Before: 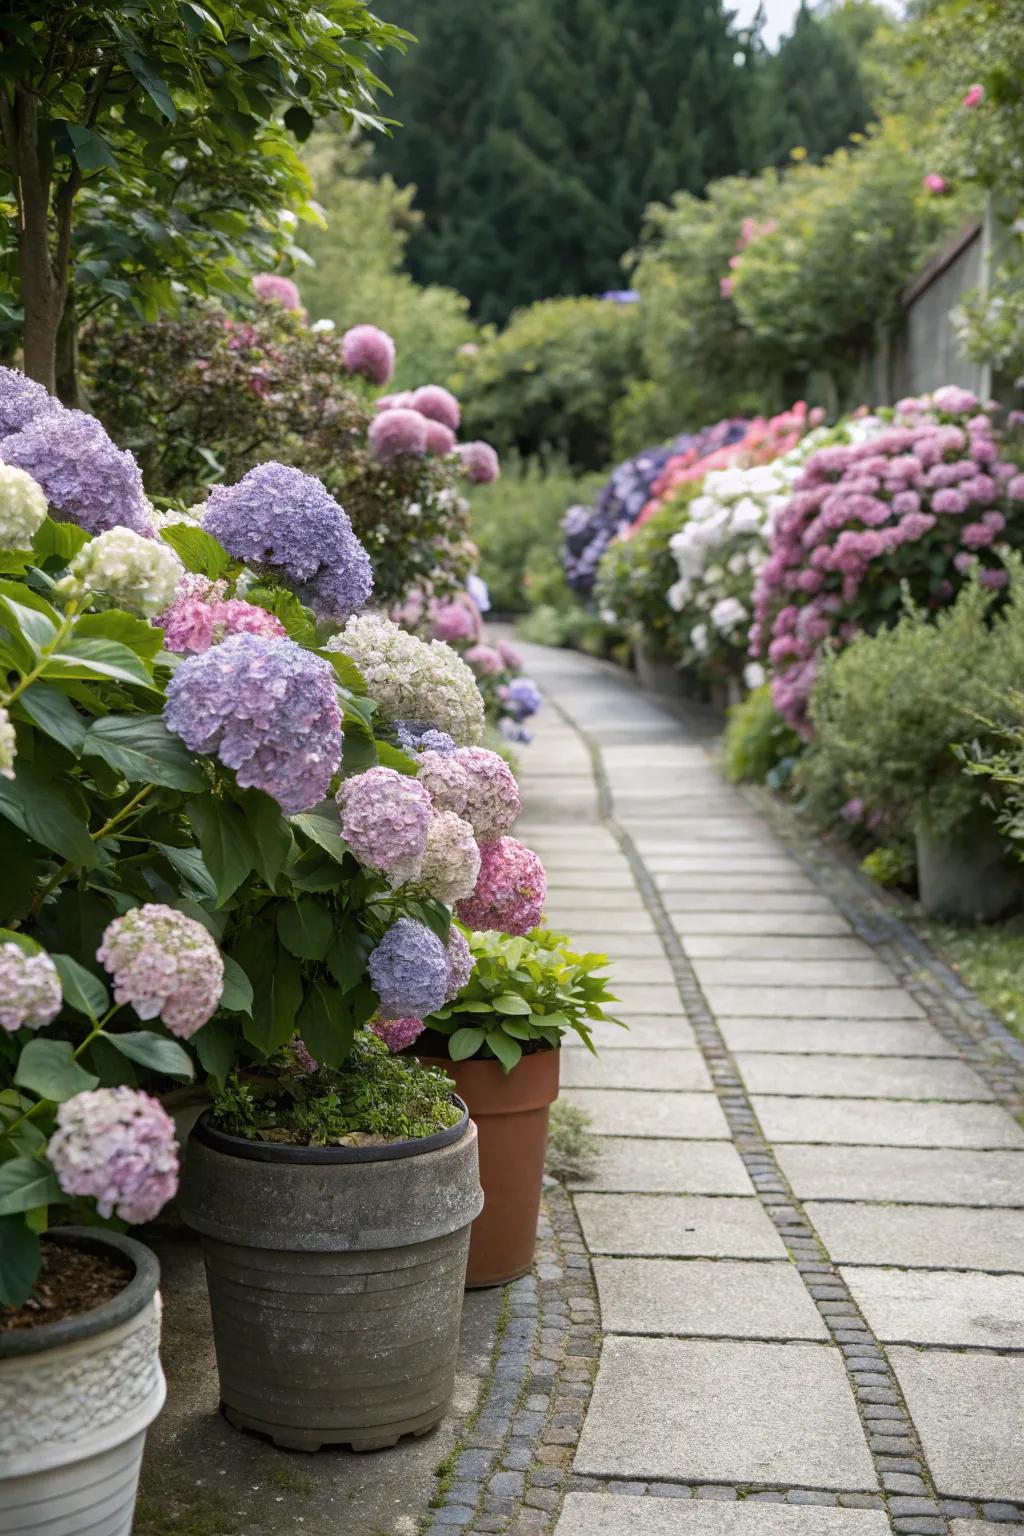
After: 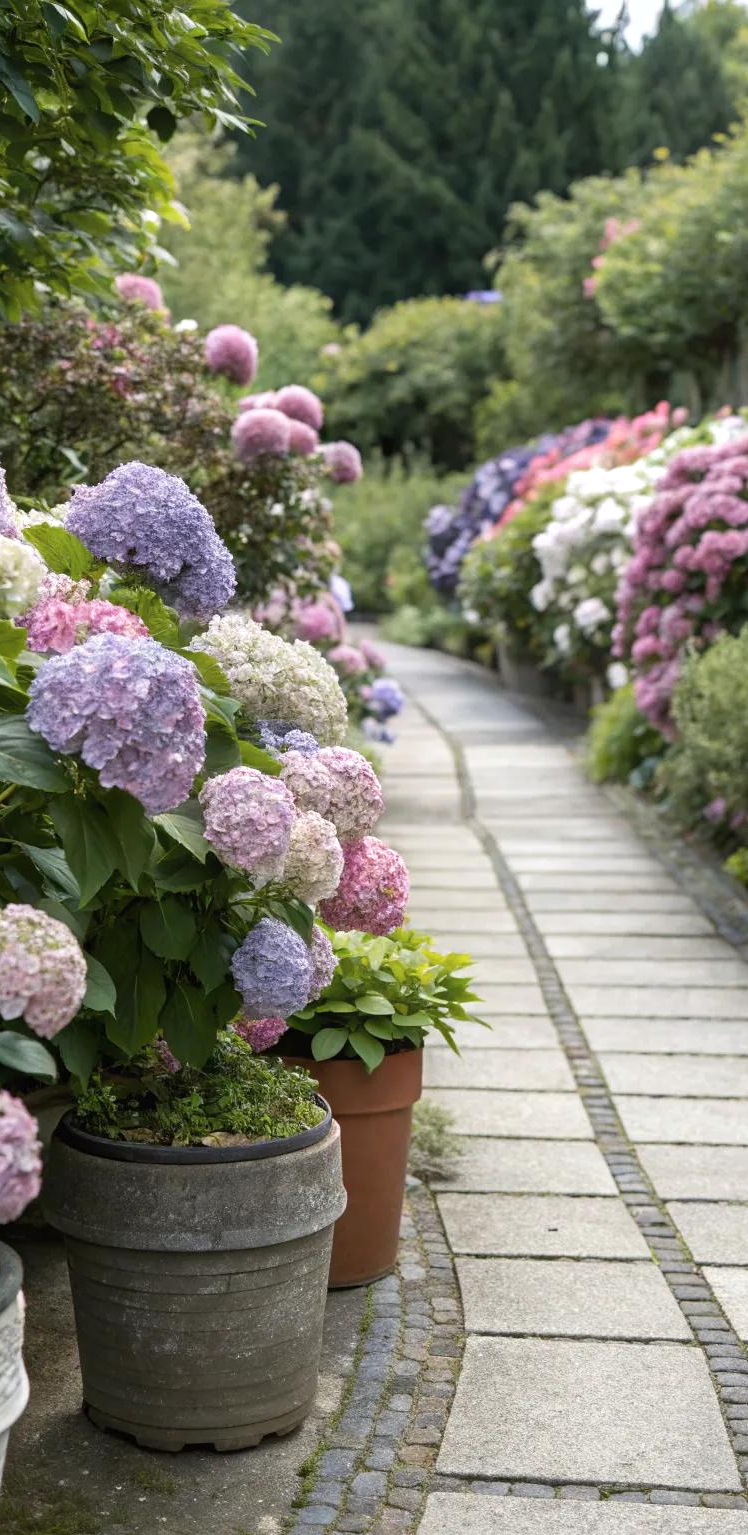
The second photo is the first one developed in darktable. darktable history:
crop: left 13.433%, top 0%, right 13.472%
contrast brightness saturation: saturation -0.046
exposure: exposure 0.165 EV, compensate highlight preservation false
color correction: highlights a* -0.137, highlights b* 0.1
